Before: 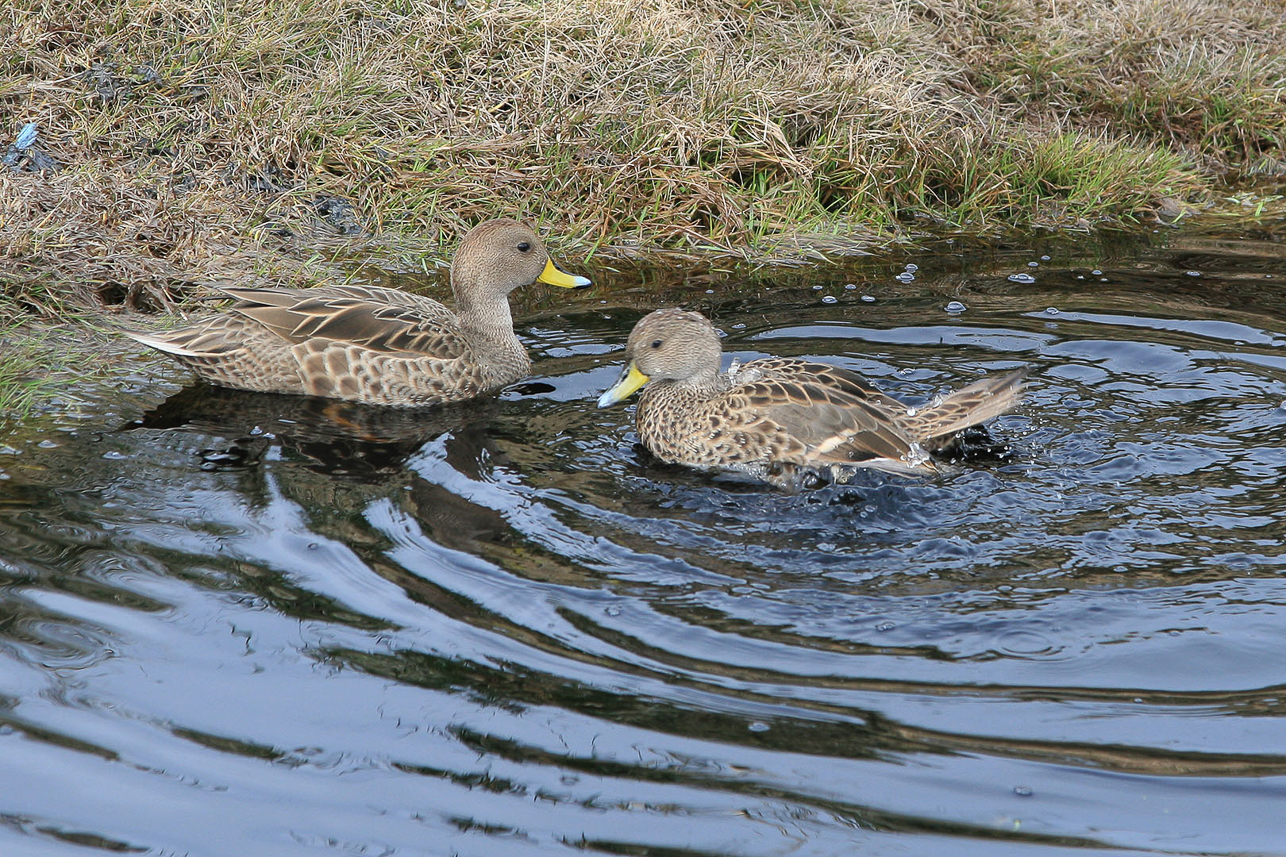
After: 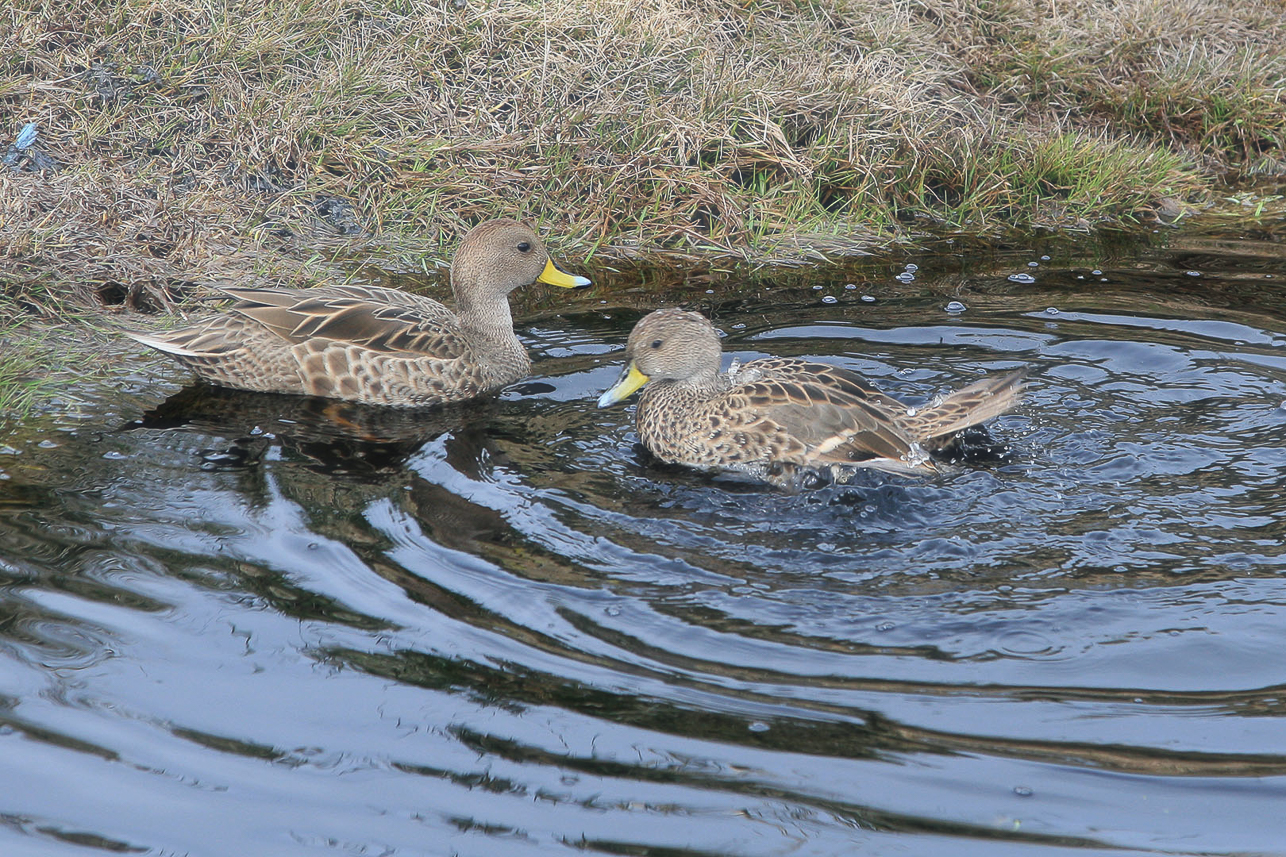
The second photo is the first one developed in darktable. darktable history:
haze removal: strength -0.091, adaptive false
